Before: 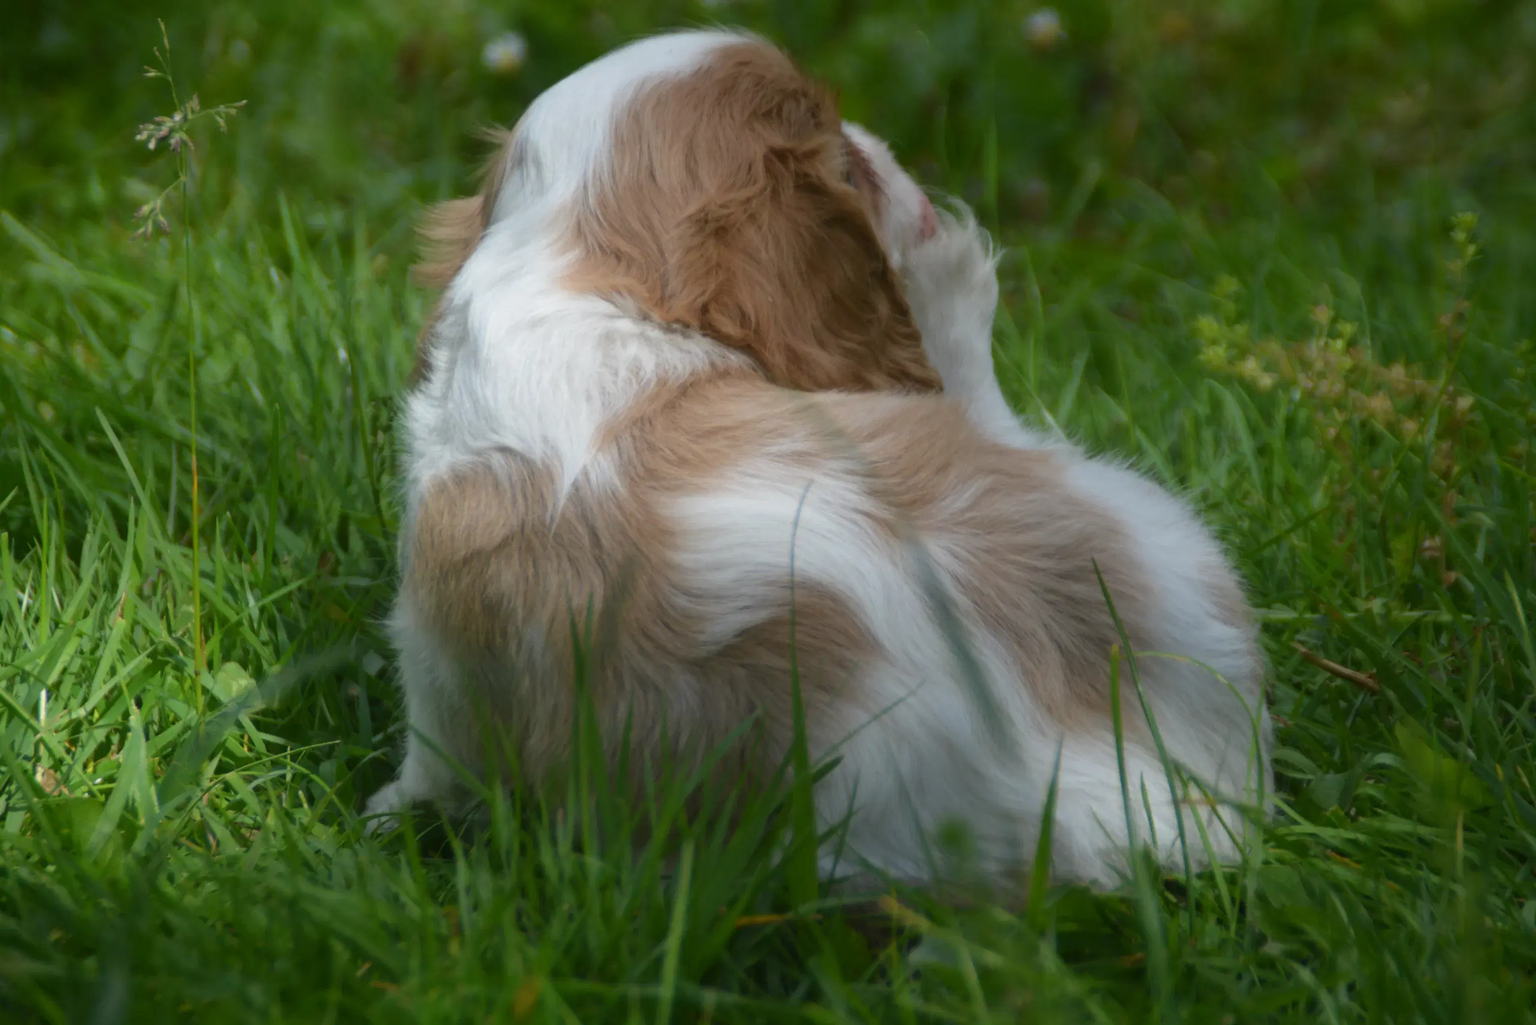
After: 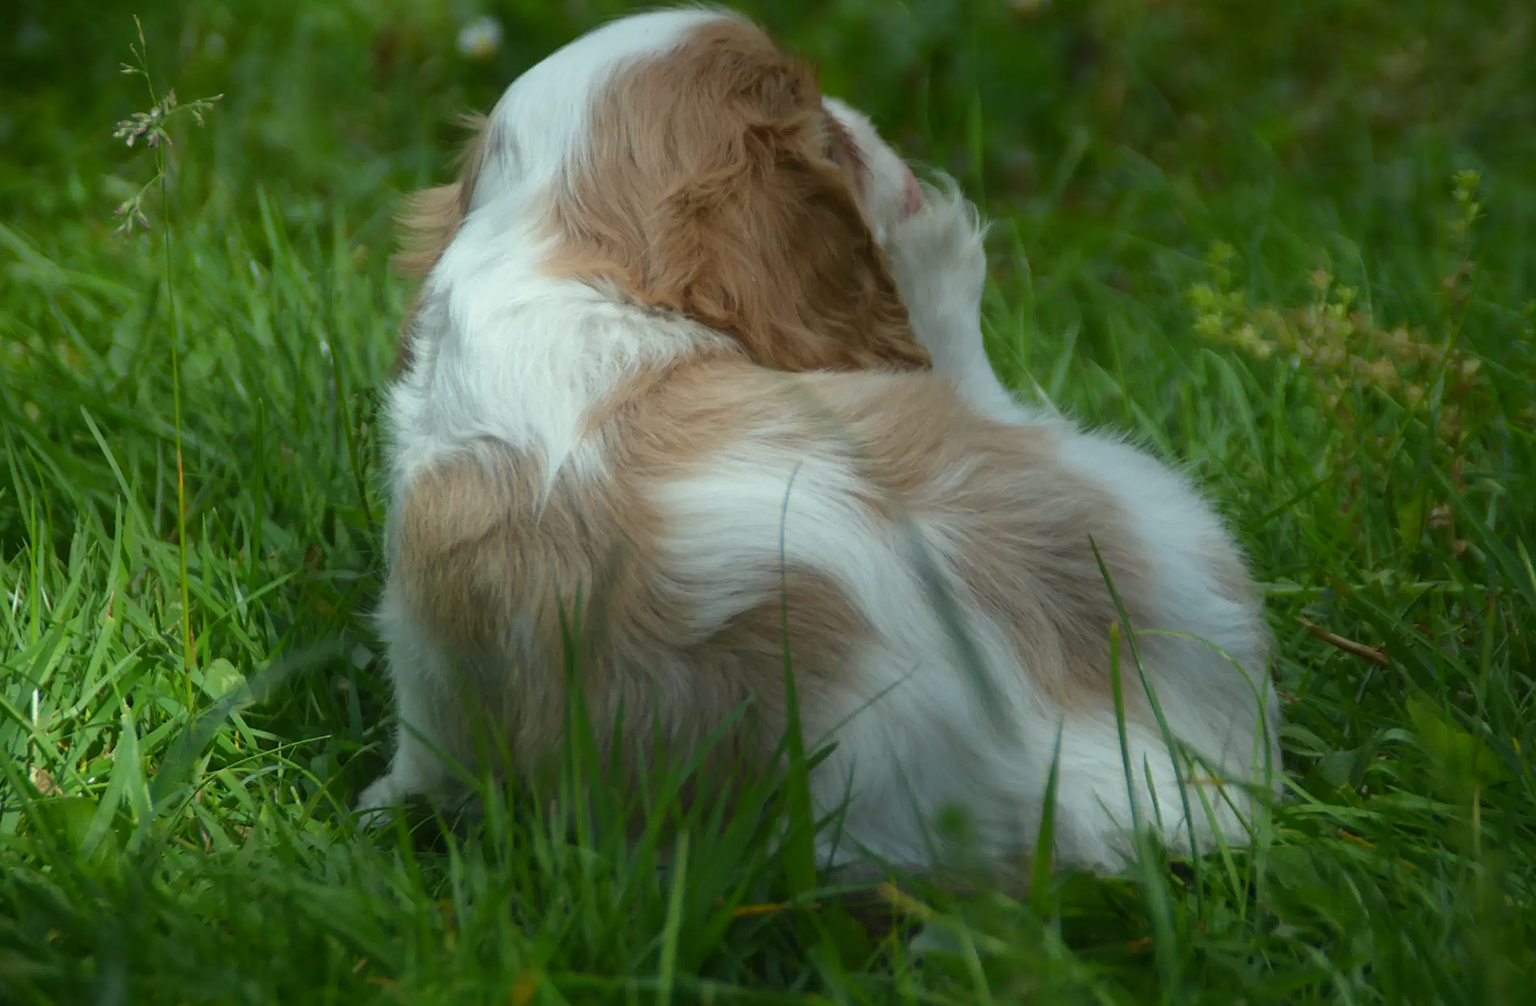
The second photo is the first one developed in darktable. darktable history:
sharpen: on, module defaults
color correction: highlights a* -8, highlights b* 3.1
rotate and perspective: rotation -1.32°, lens shift (horizontal) -0.031, crop left 0.015, crop right 0.985, crop top 0.047, crop bottom 0.982
white balance: red 1, blue 1
